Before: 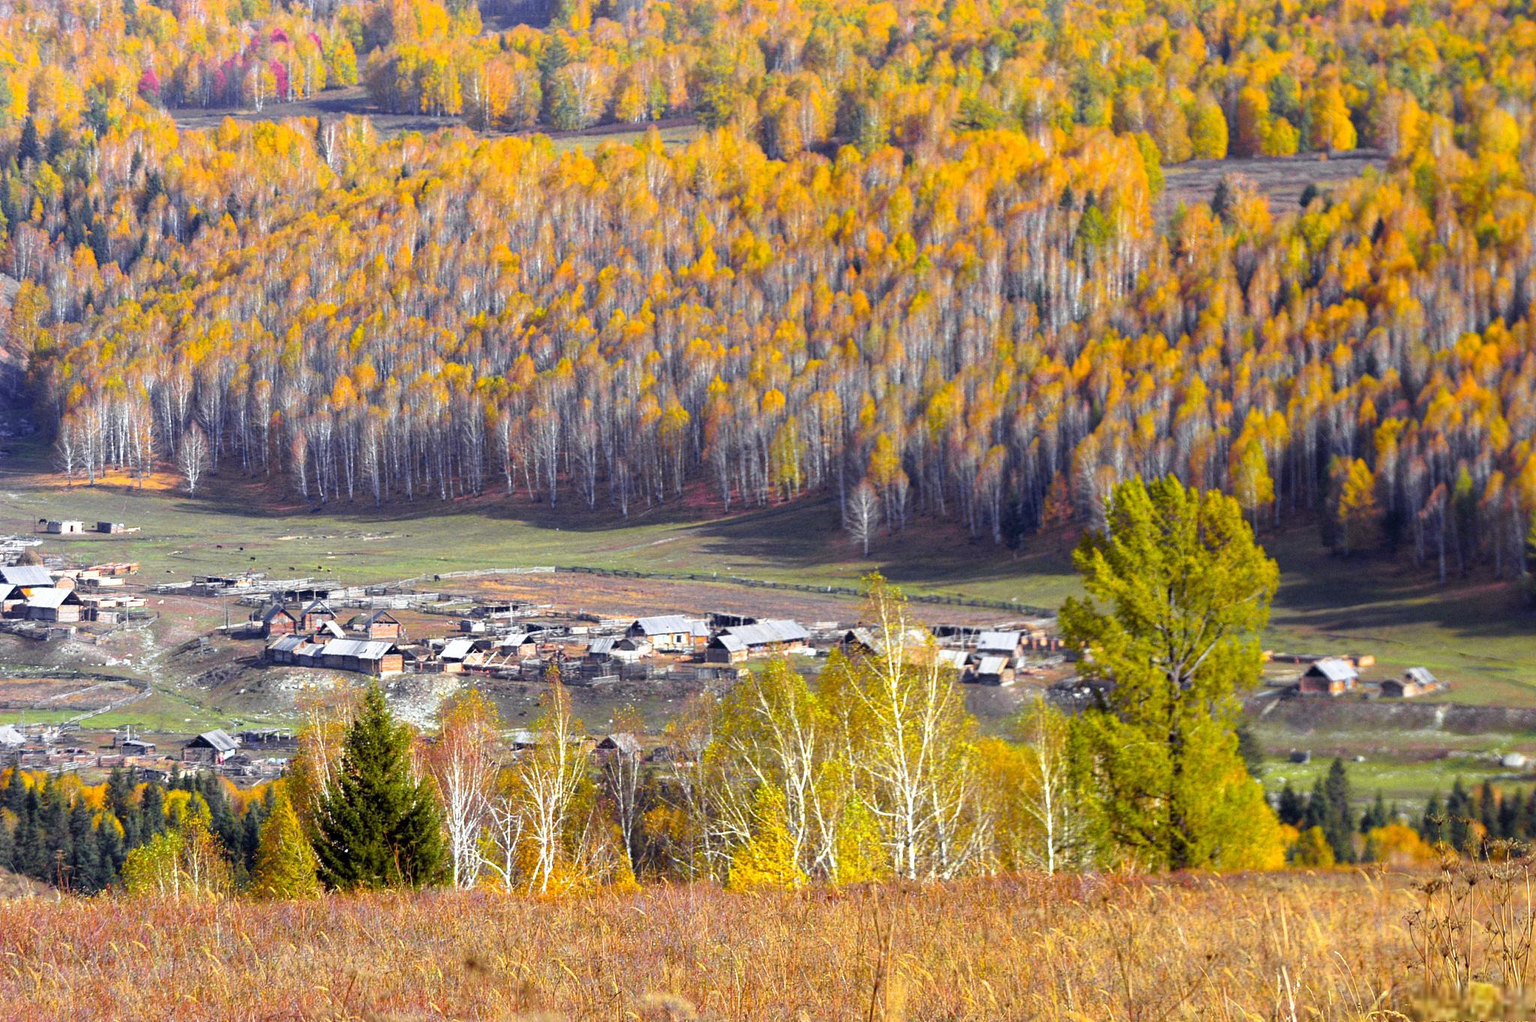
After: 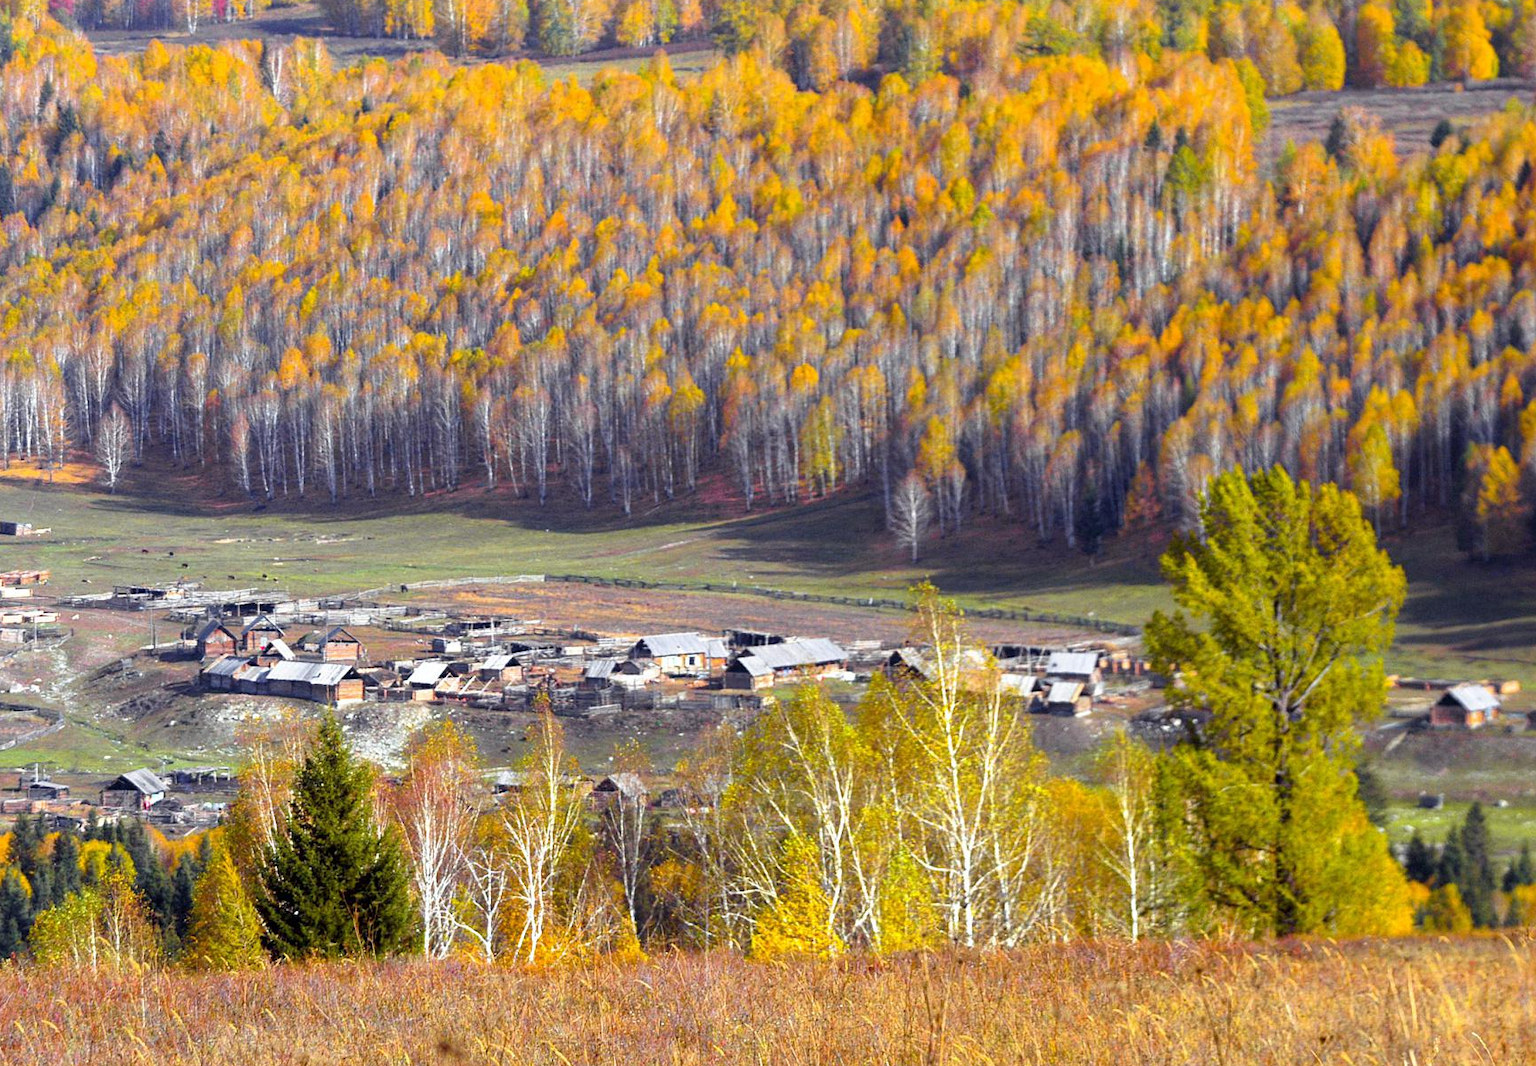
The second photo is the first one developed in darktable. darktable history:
crop: left 6.391%, top 8.181%, right 9.534%, bottom 4.019%
